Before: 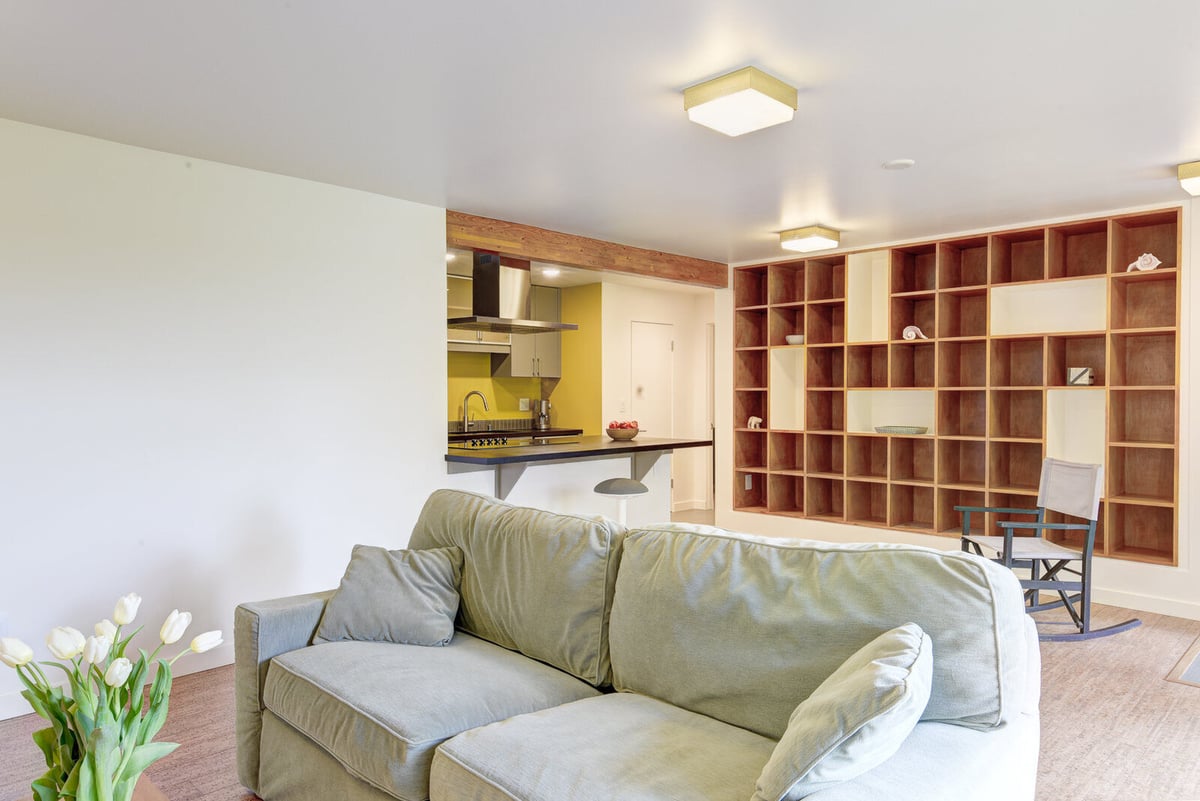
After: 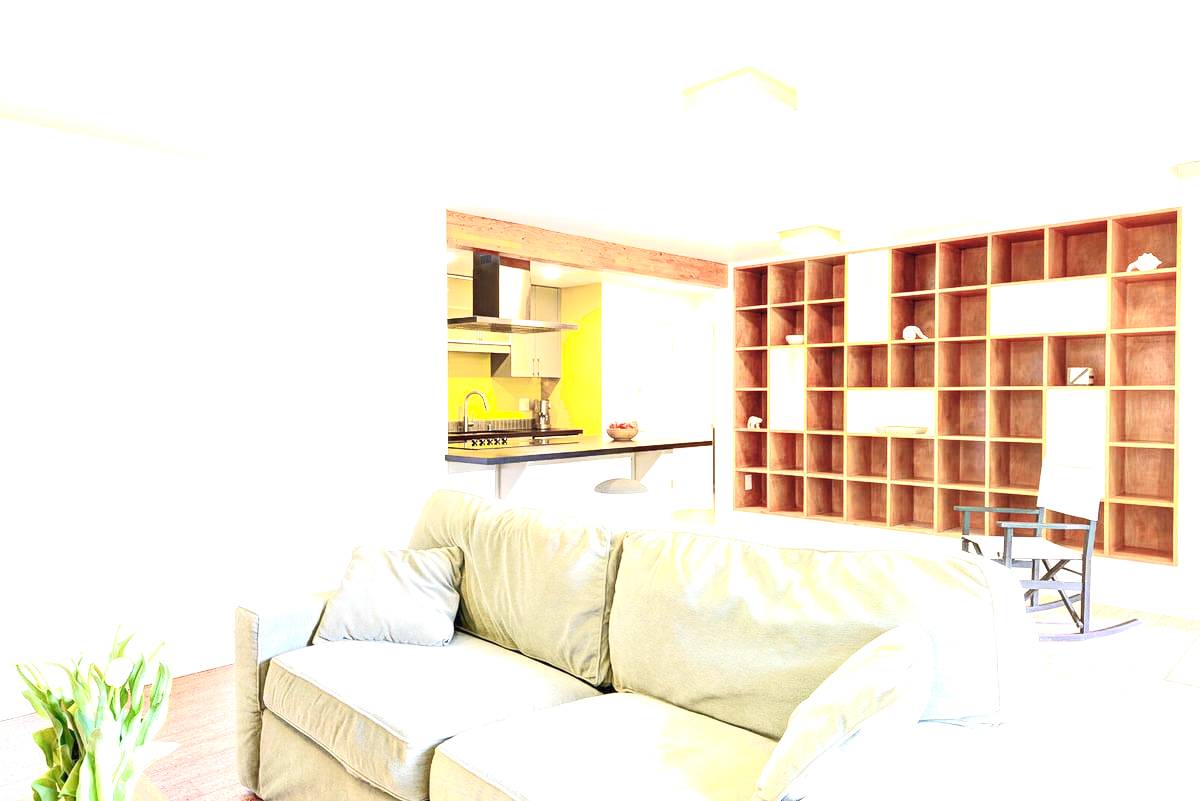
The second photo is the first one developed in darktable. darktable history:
shadows and highlights: shadows 1.83, highlights 40.23
color calibration: x 0.343, y 0.357, temperature 5121.58 K
exposure: black level correction 0, exposure 1.468 EV, compensate highlight preservation false
